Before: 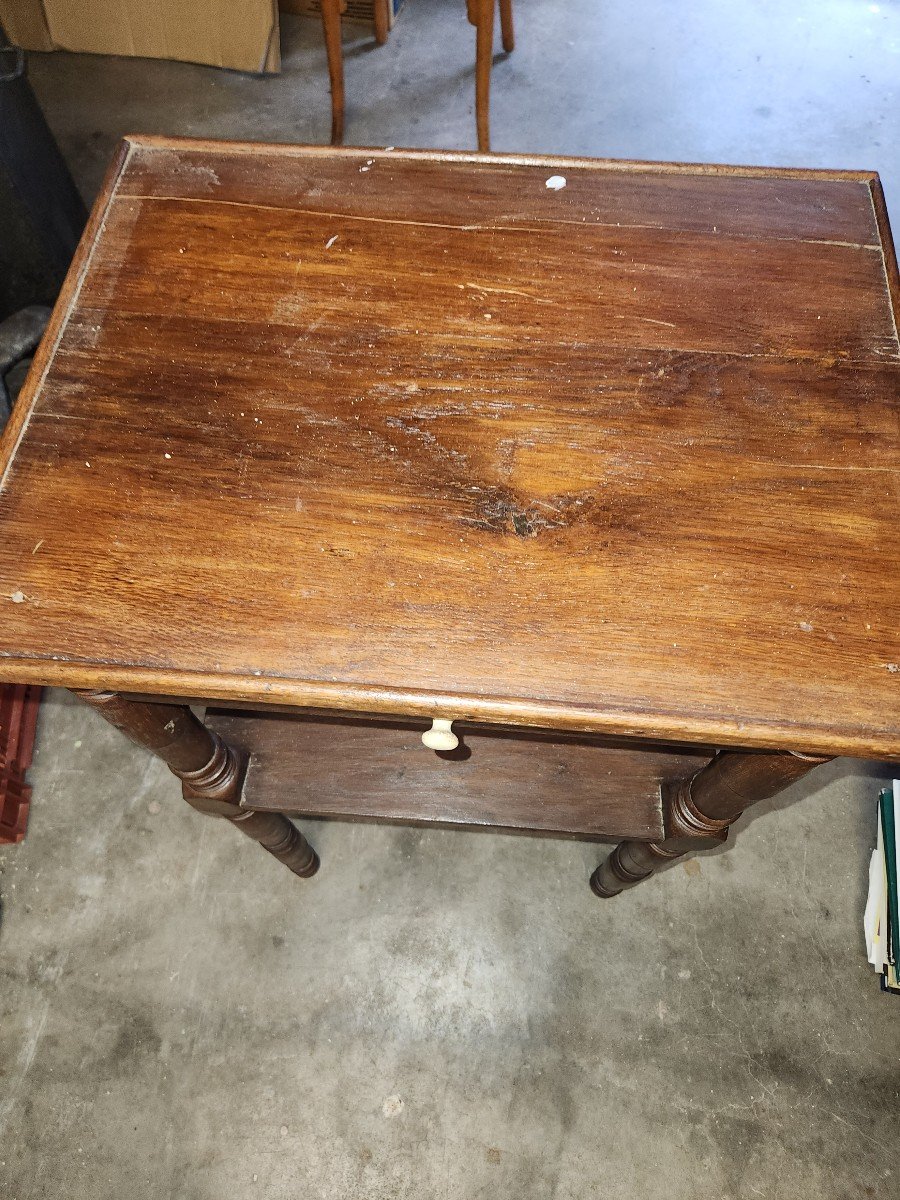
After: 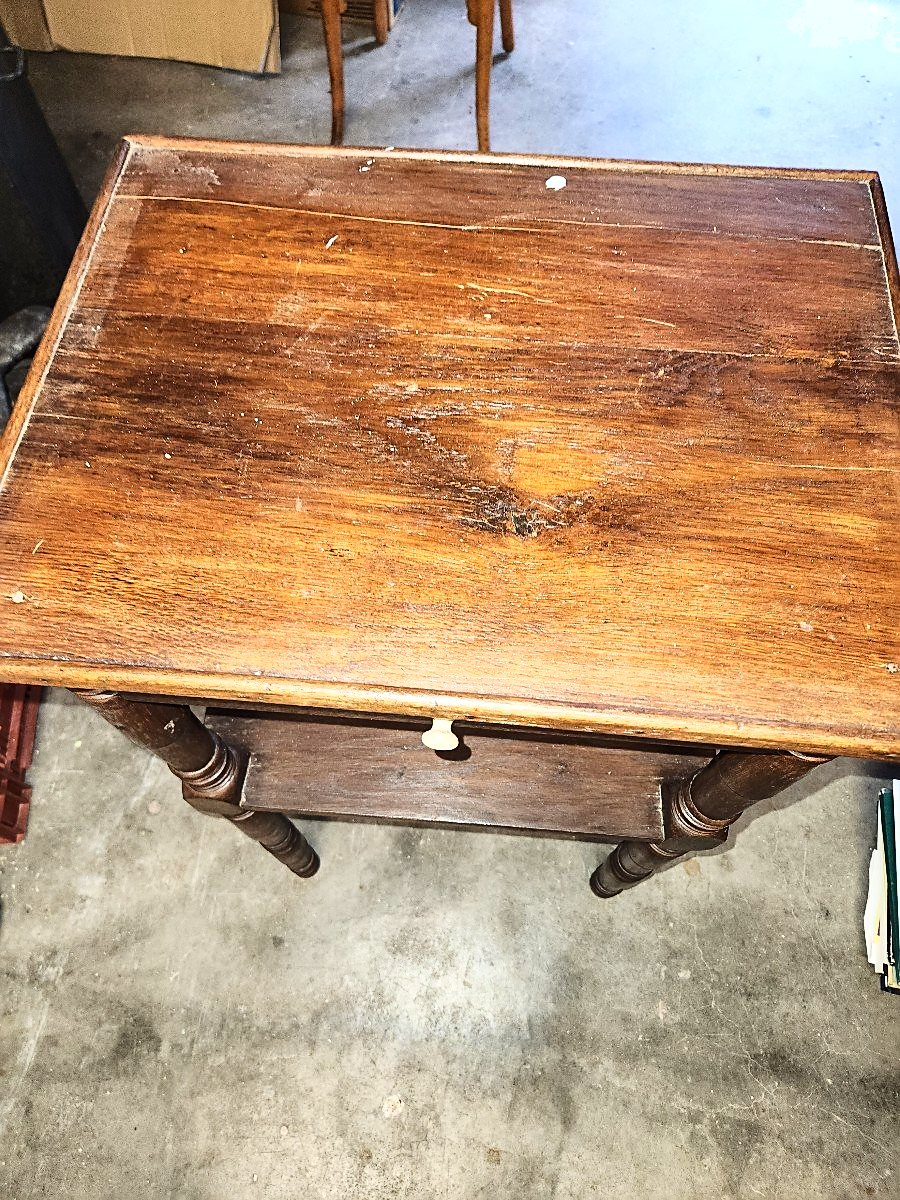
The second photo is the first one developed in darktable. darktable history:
sharpen: on, module defaults
base curve: curves: ch0 [(0, 0) (0.036, 0.037) (0.121, 0.228) (0.46, 0.76) (0.859, 0.983) (1, 1)]
shadows and highlights: shadows 12.57, white point adjustment 1.29, soften with gaussian
